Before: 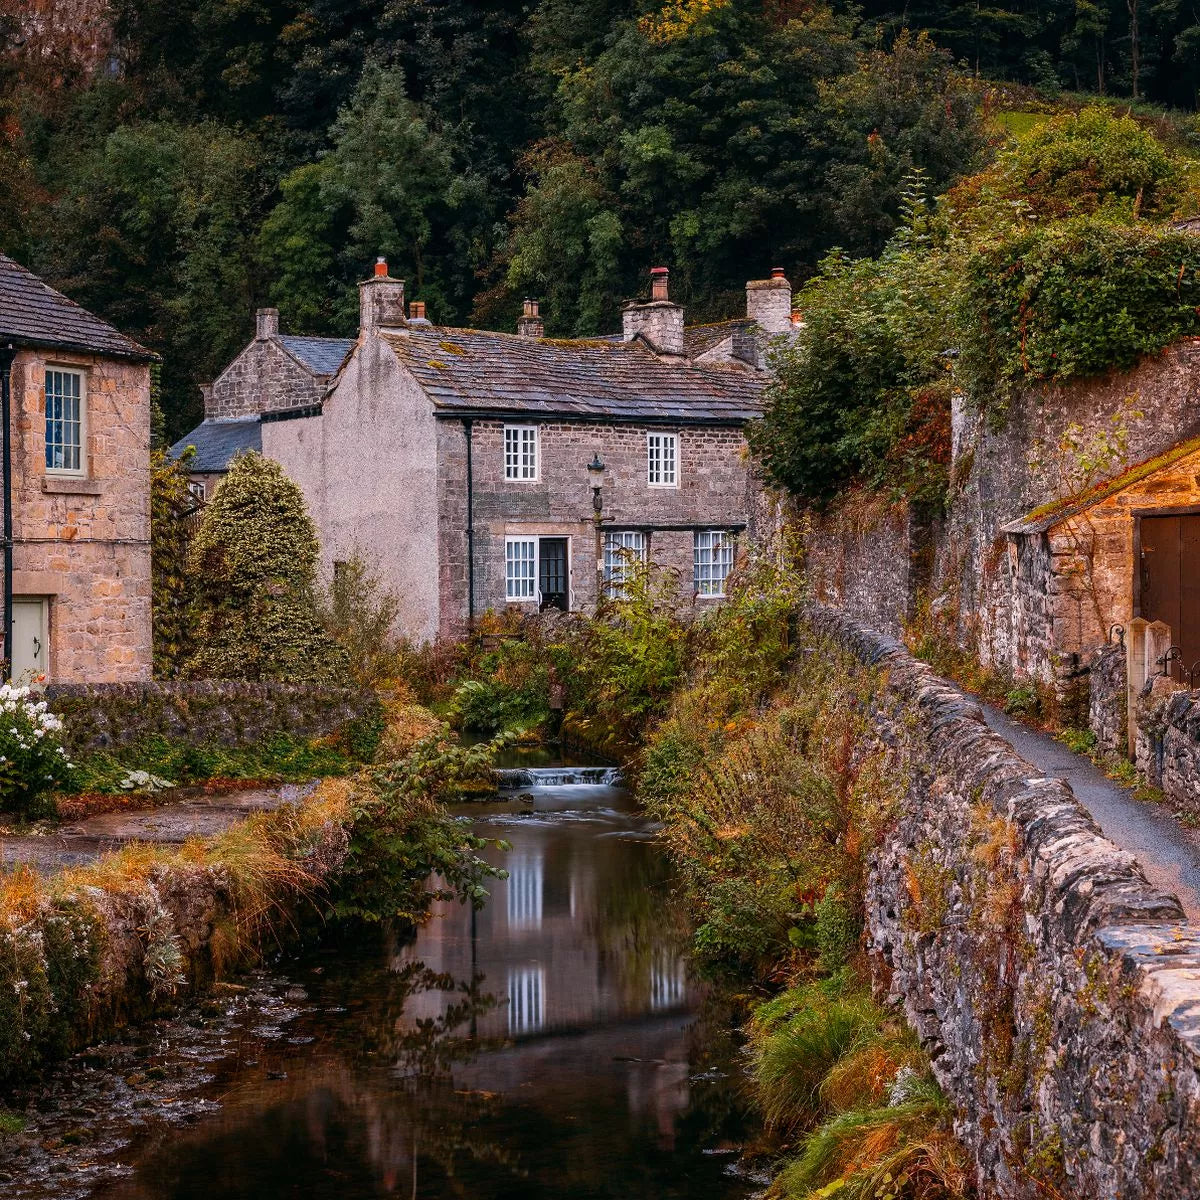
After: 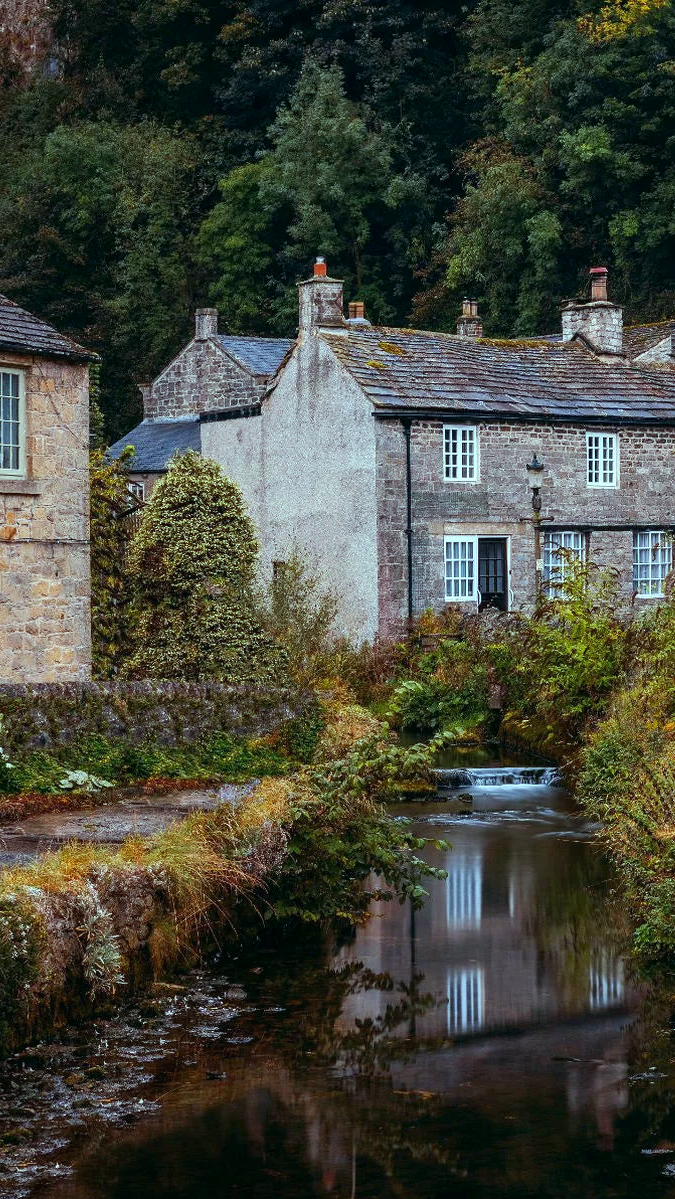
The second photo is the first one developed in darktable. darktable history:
crop: left 5.114%, right 38.589%
color balance: mode lift, gamma, gain (sRGB), lift [0.997, 0.979, 1.021, 1.011], gamma [1, 1.084, 0.916, 0.998], gain [1, 0.87, 1.13, 1.101], contrast 4.55%, contrast fulcrum 38.24%, output saturation 104.09%
exposure: exposure 0.081 EV, compensate highlight preservation false
